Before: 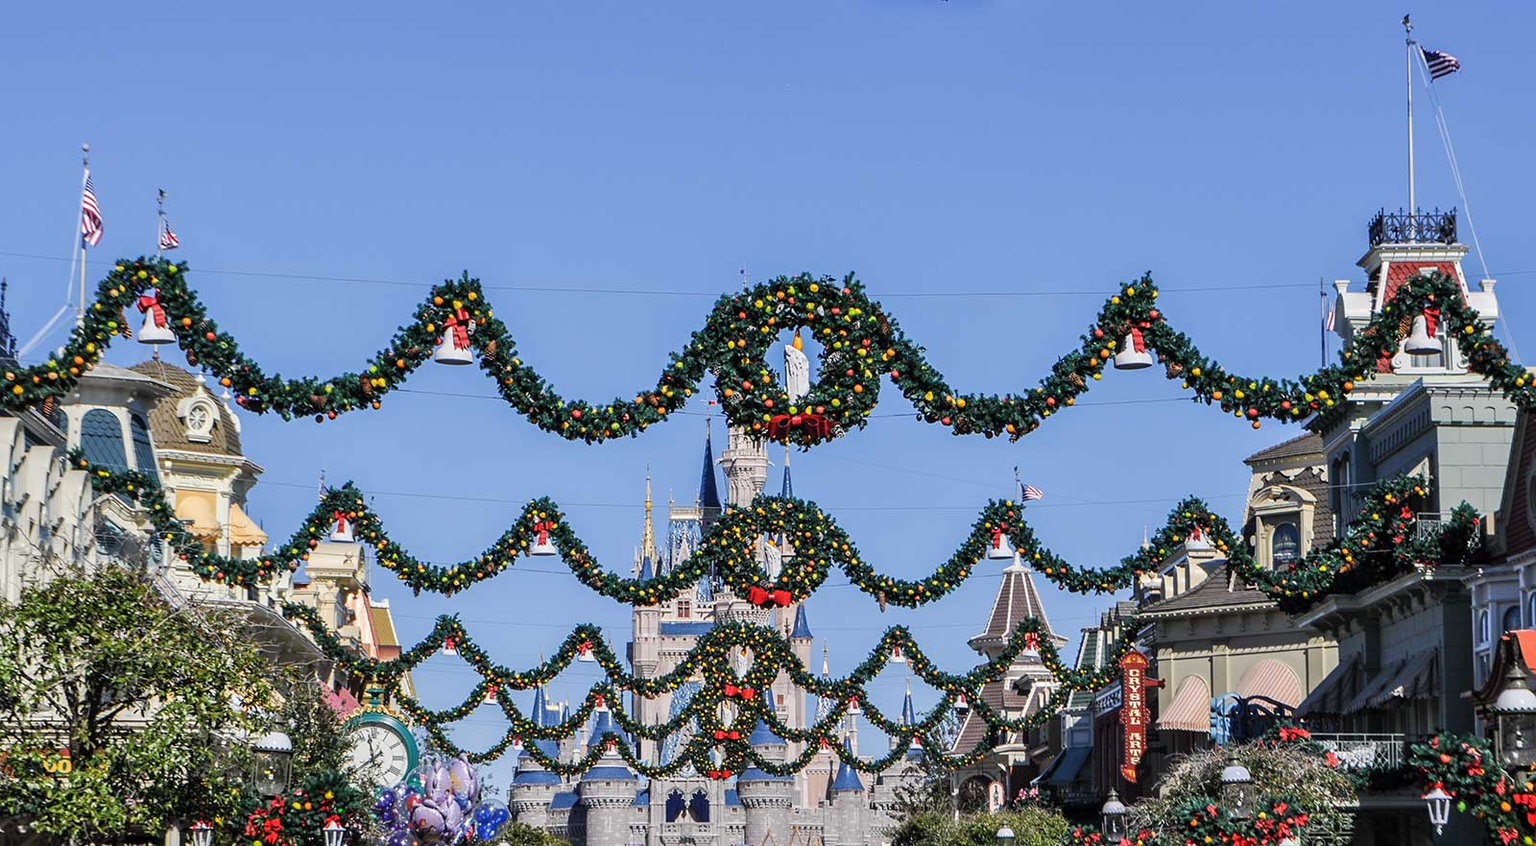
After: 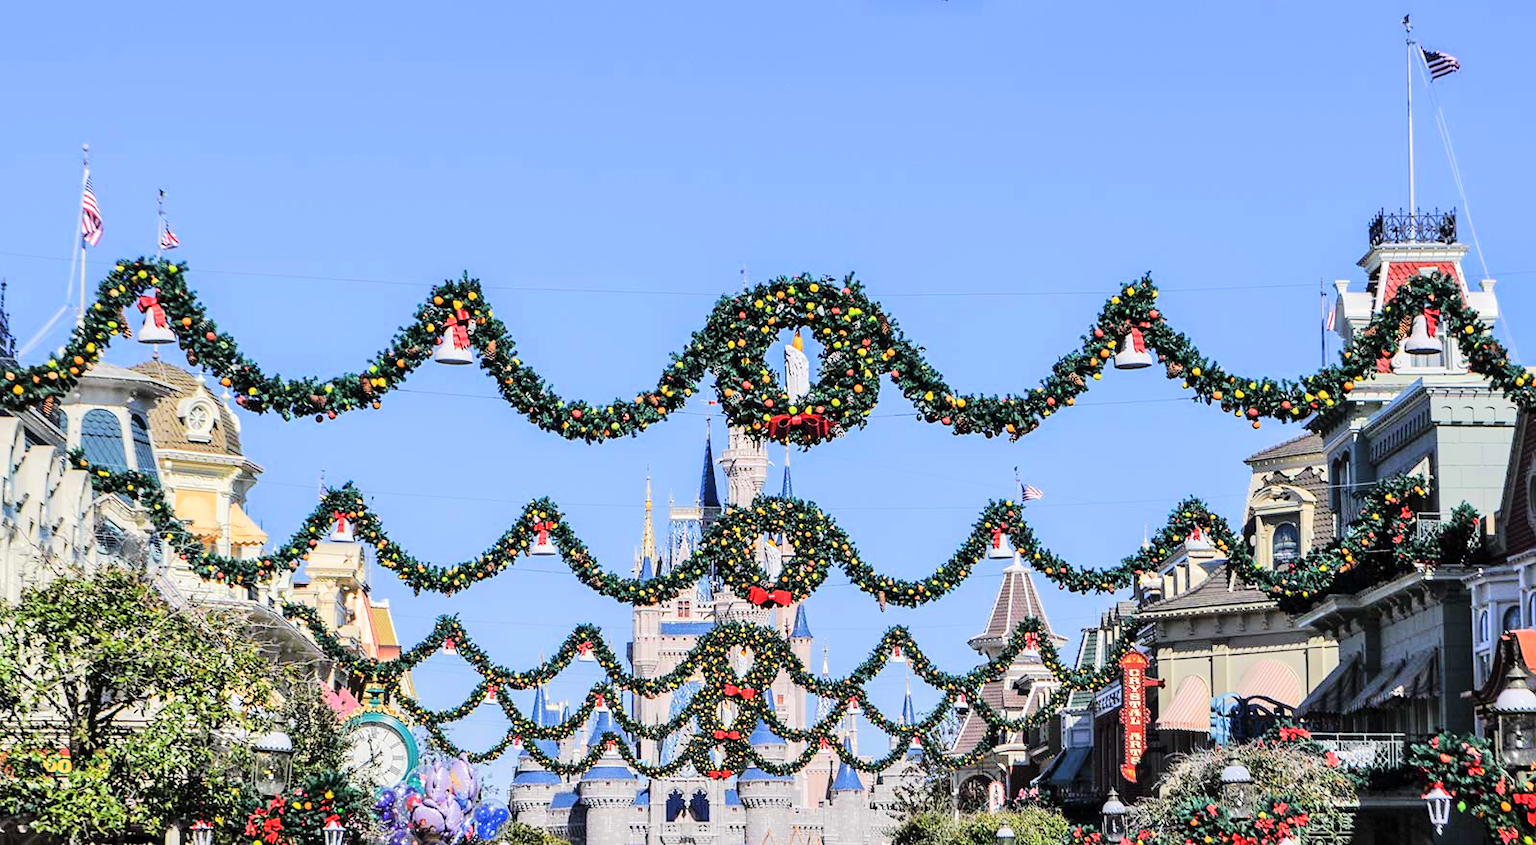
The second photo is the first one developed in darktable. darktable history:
tone equalizer: -7 EV 0.146 EV, -6 EV 0.568 EV, -5 EV 1.14 EV, -4 EV 1.32 EV, -3 EV 1.14 EV, -2 EV 0.6 EV, -1 EV 0.161 EV, edges refinement/feathering 500, mask exposure compensation -1.57 EV, preserve details no
